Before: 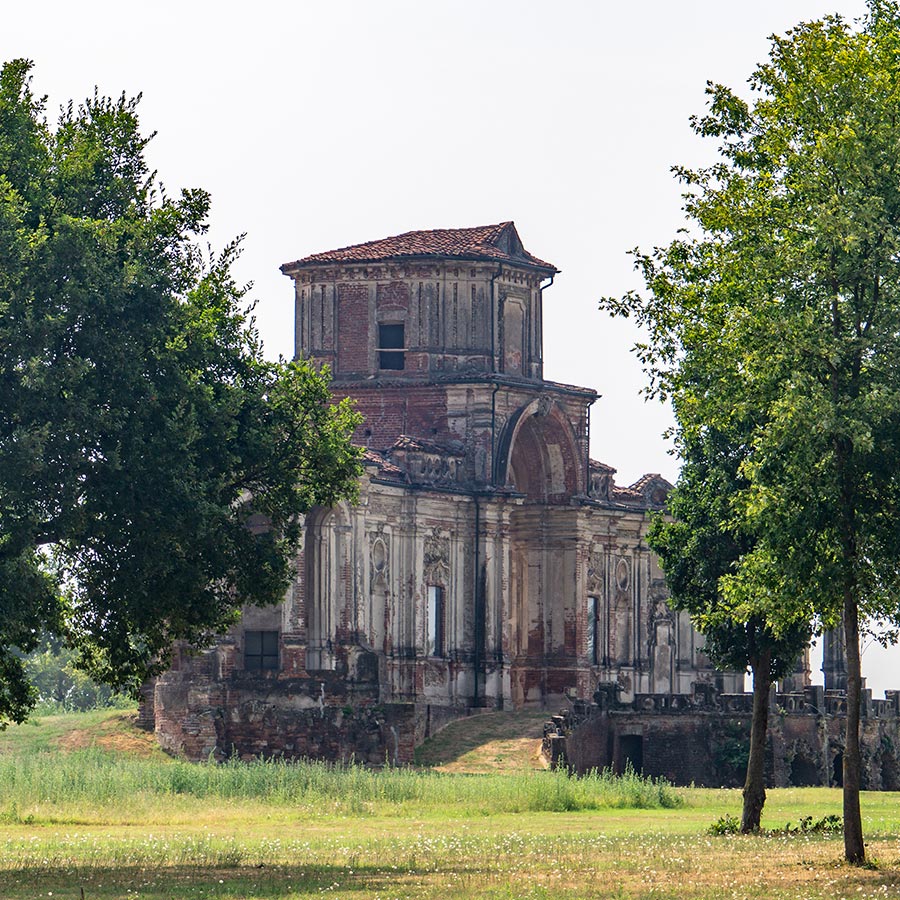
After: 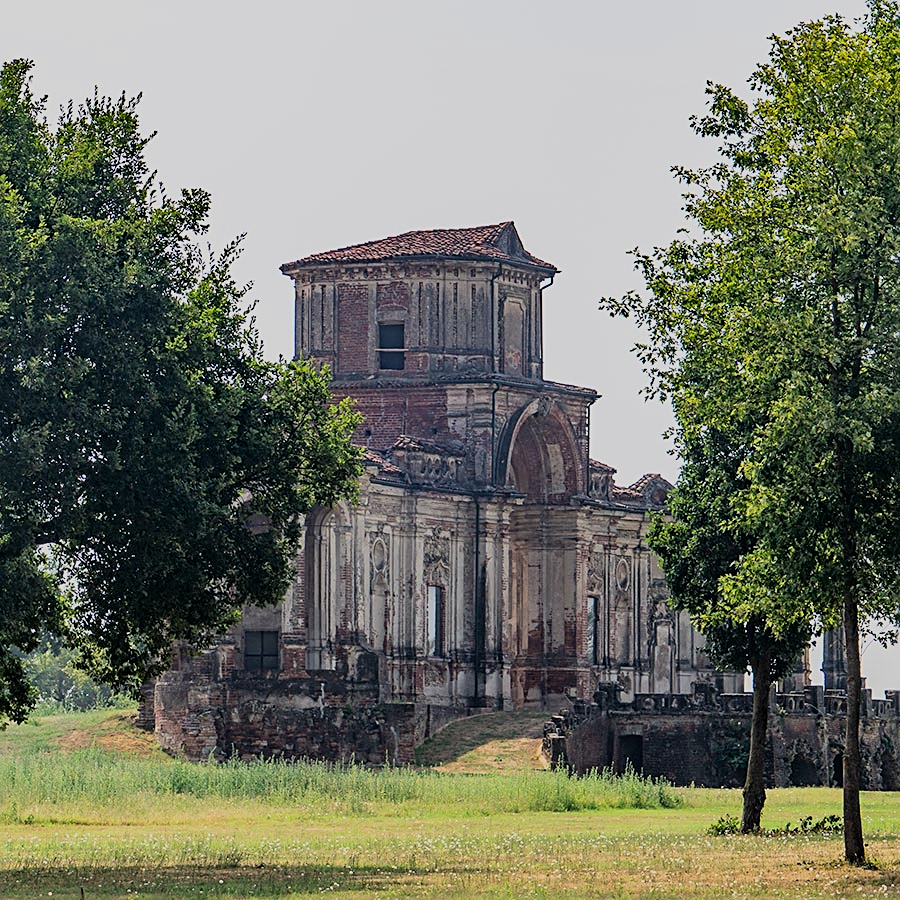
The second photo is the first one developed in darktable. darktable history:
filmic rgb: black relative exposure -7.65 EV, white relative exposure 4.56 EV, hardness 3.61, color science v6 (2022)
sharpen: on, module defaults
